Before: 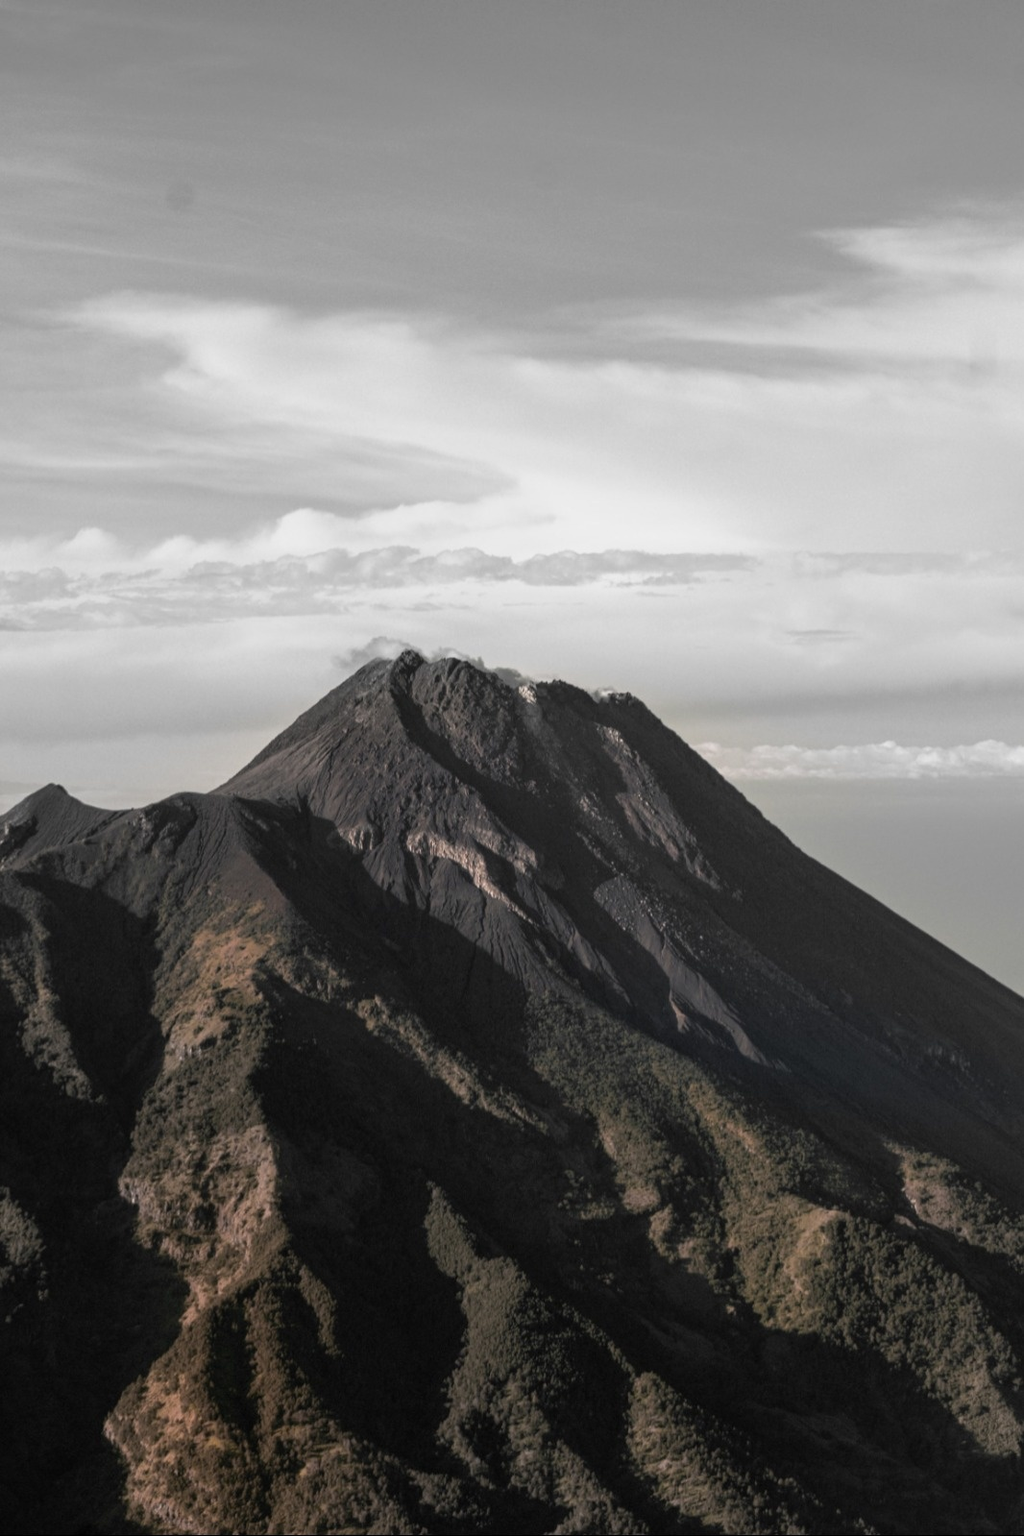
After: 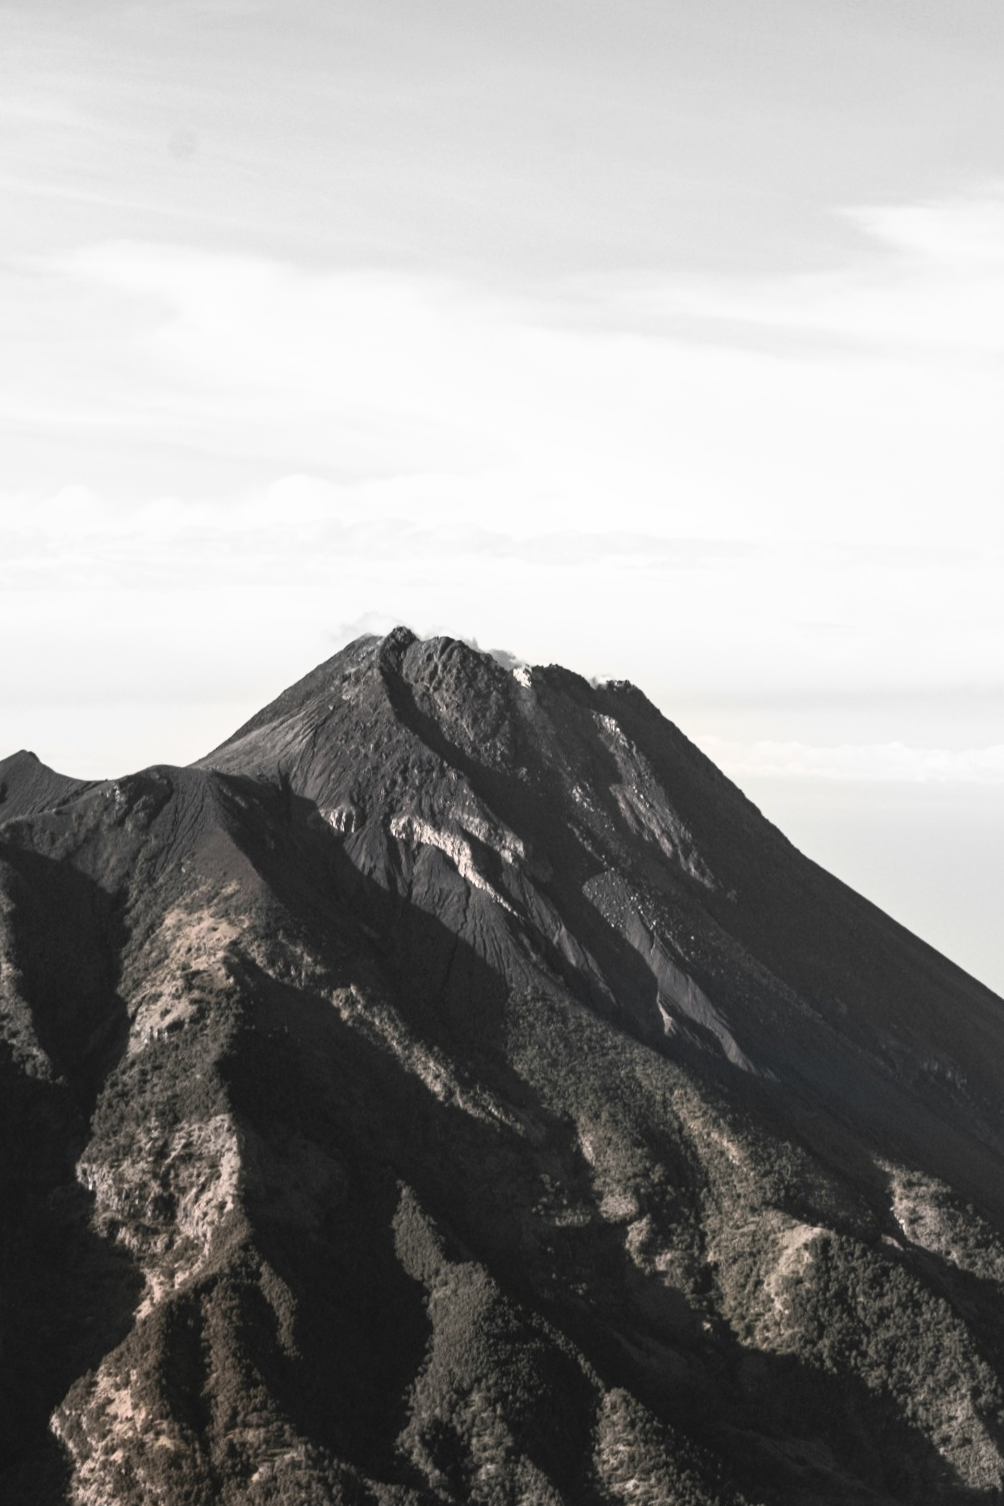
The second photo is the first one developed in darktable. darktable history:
crop and rotate: angle -2.38°
contrast brightness saturation: contrast 0.57, brightness 0.57, saturation -0.34
